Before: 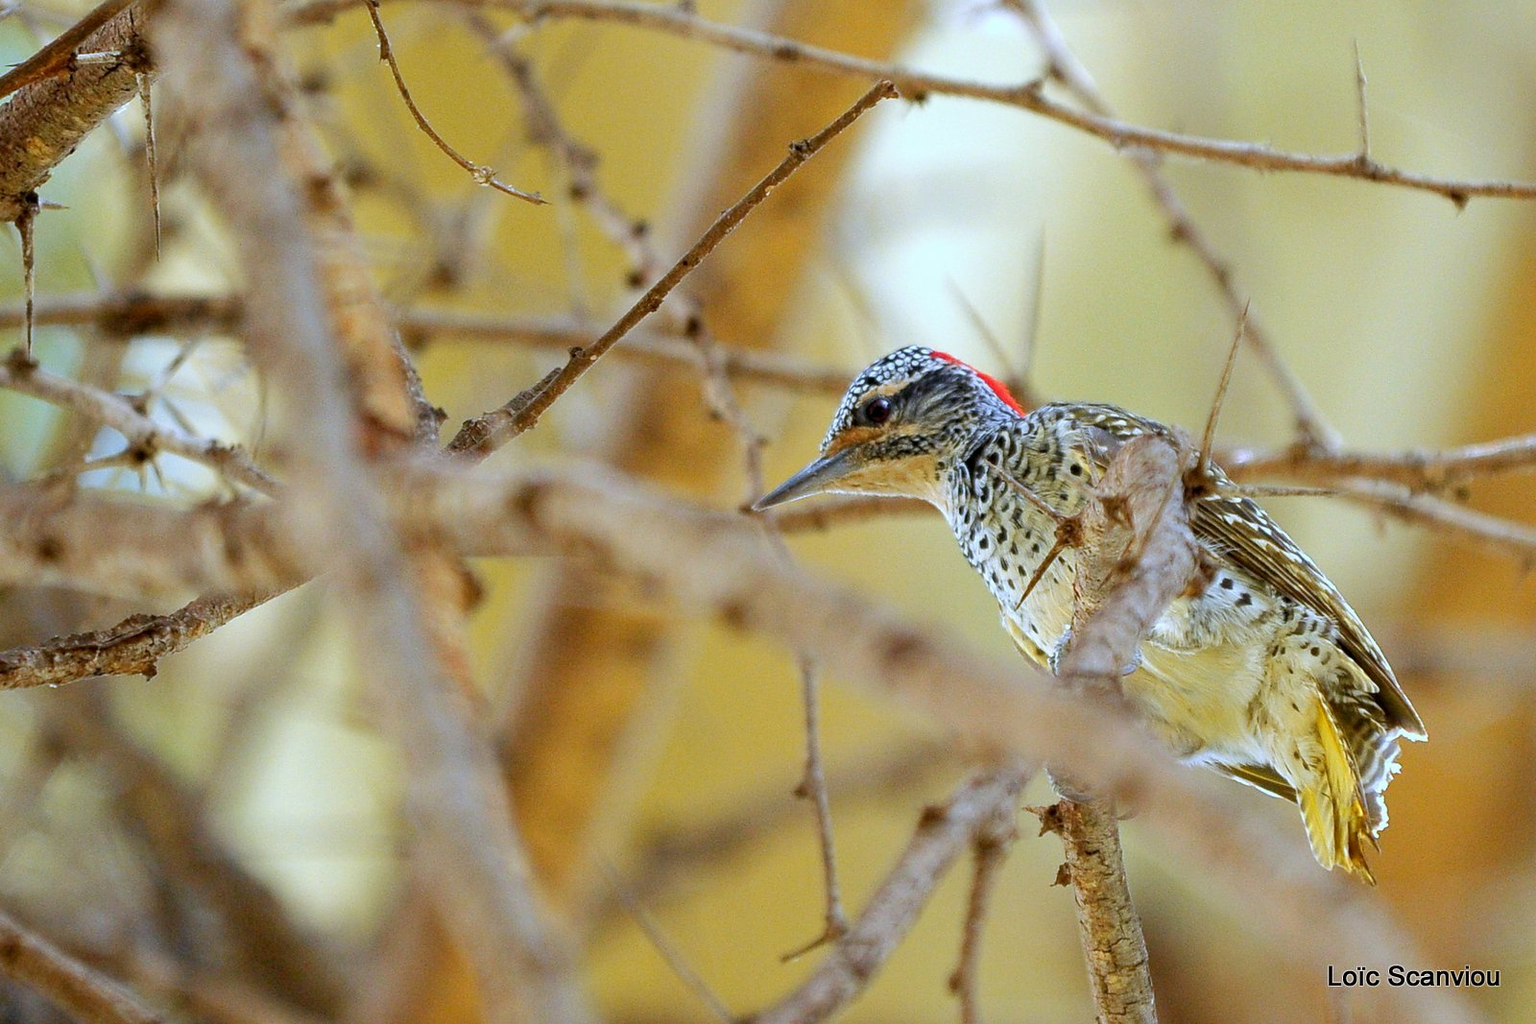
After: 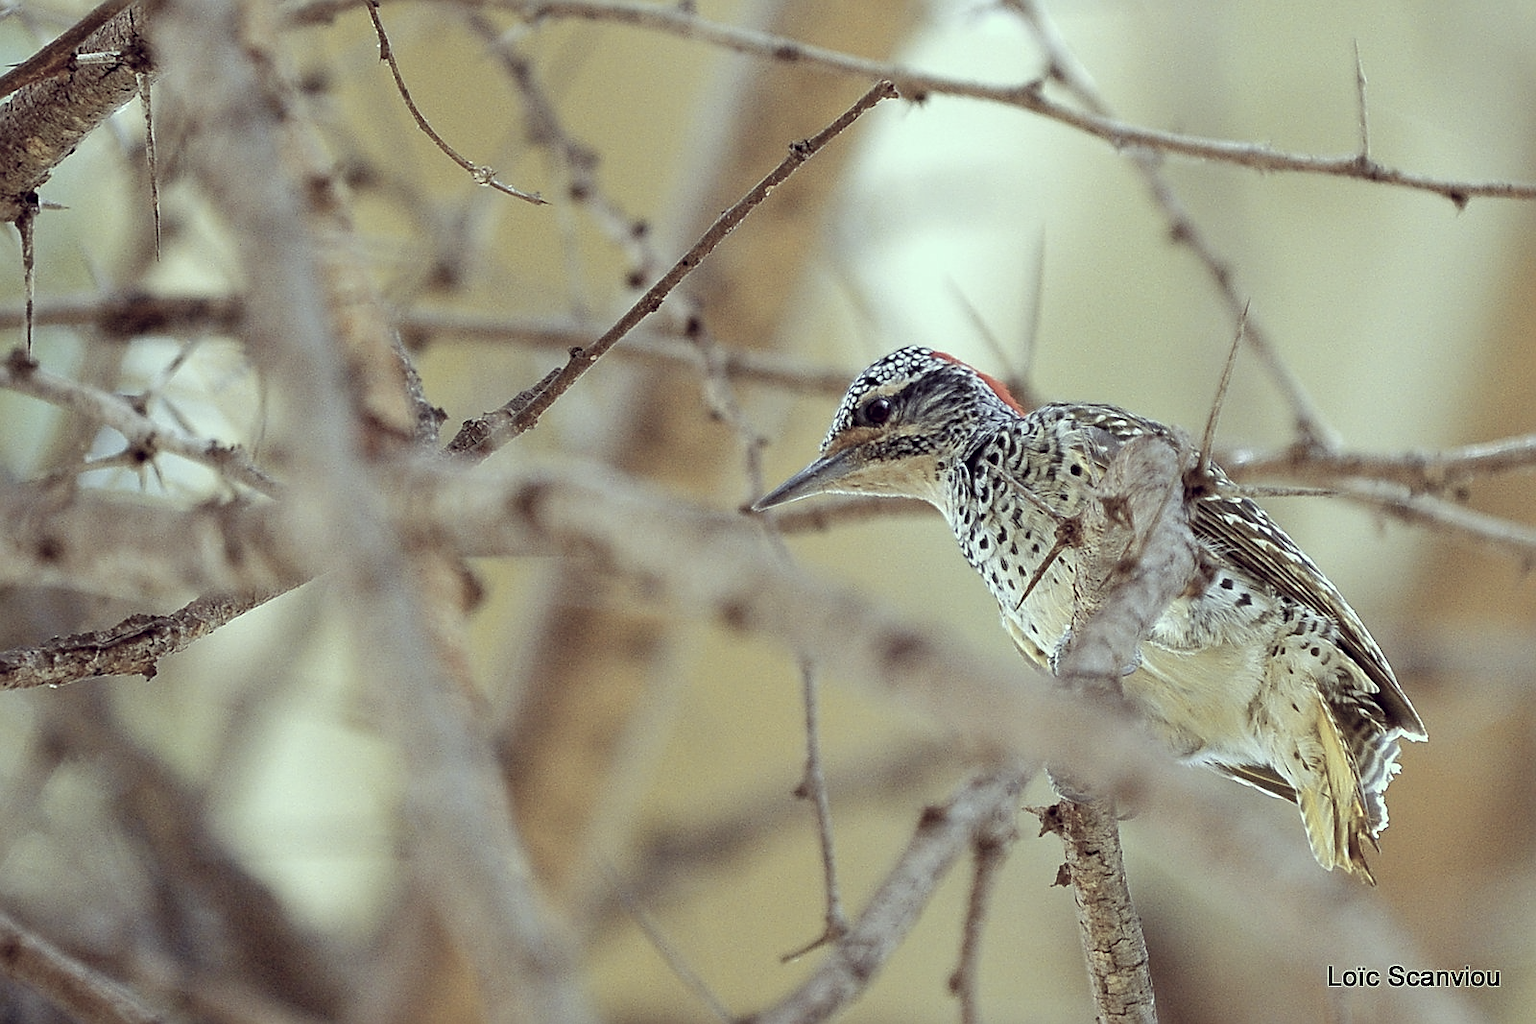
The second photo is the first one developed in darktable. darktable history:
sharpen: on, module defaults
color correction: highlights a* -20.17, highlights b* 20.32, shadows a* 19.52, shadows b* -20.05, saturation 0.398
